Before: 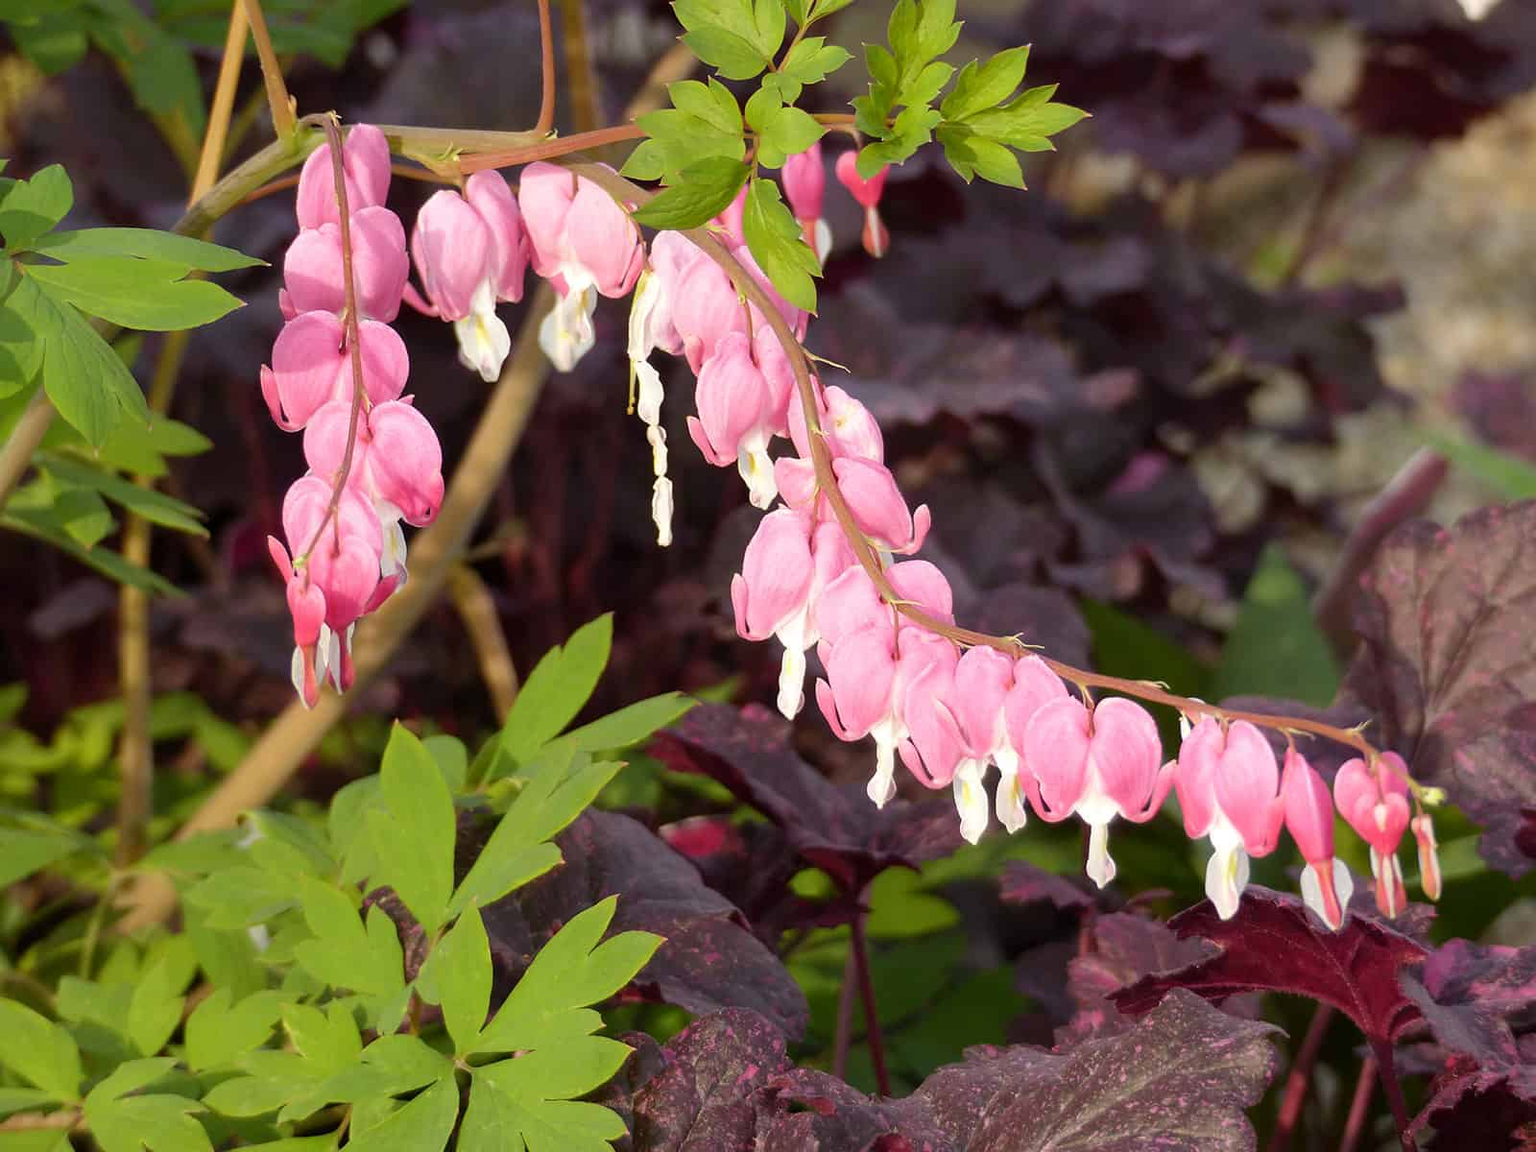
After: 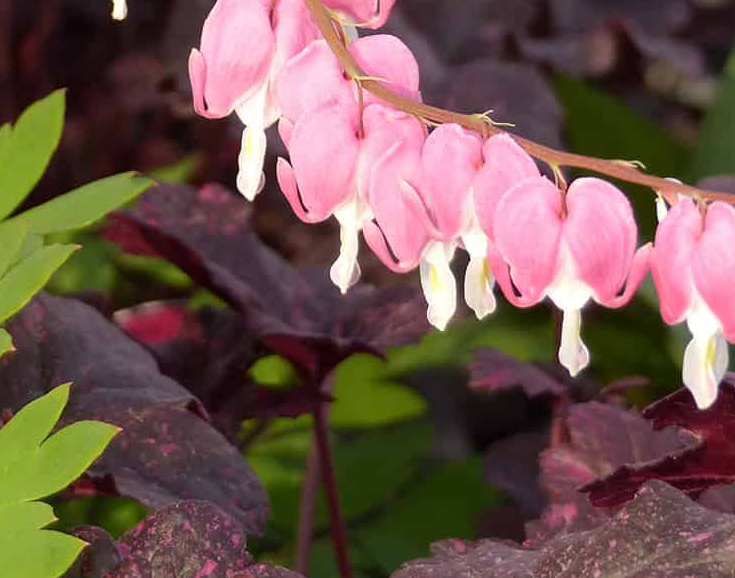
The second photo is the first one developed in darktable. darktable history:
tone equalizer: on, module defaults
crop: left 35.854%, top 45.827%, right 18.205%, bottom 5.926%
